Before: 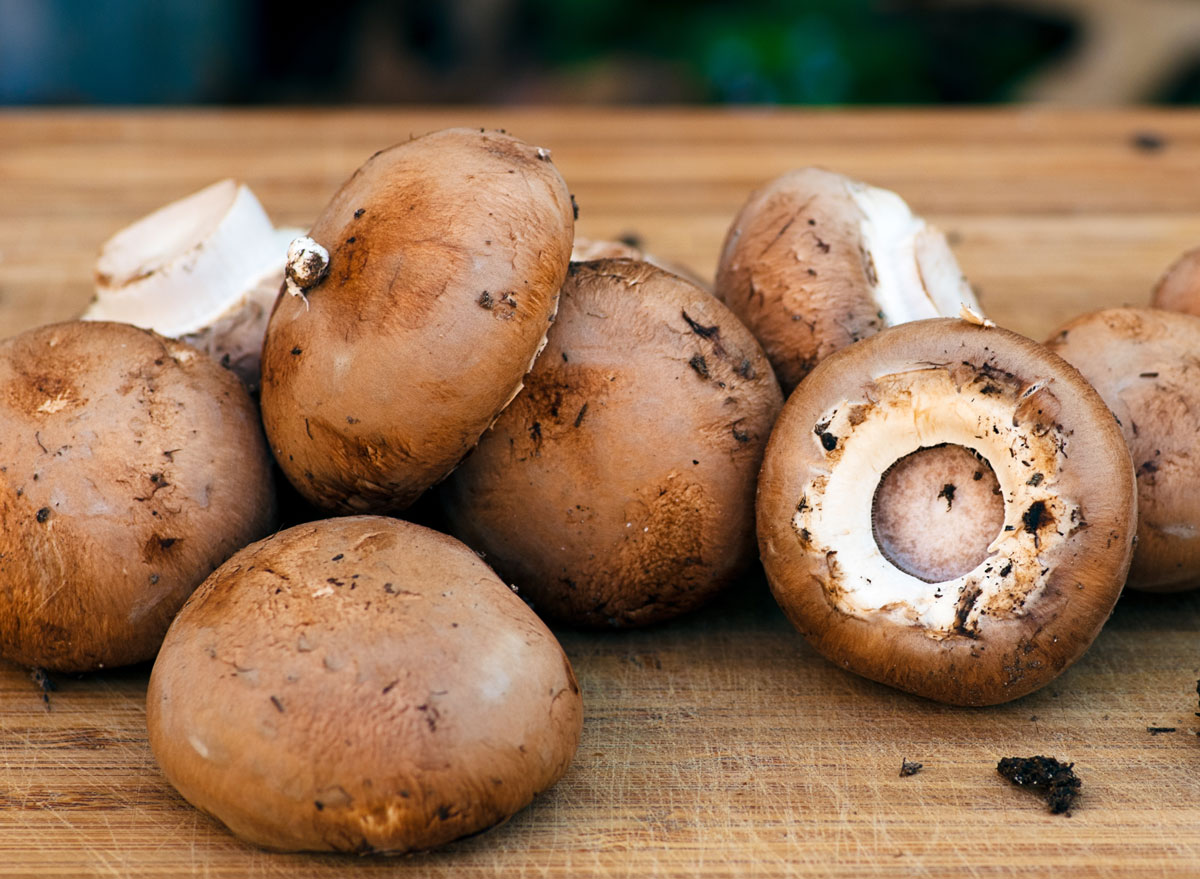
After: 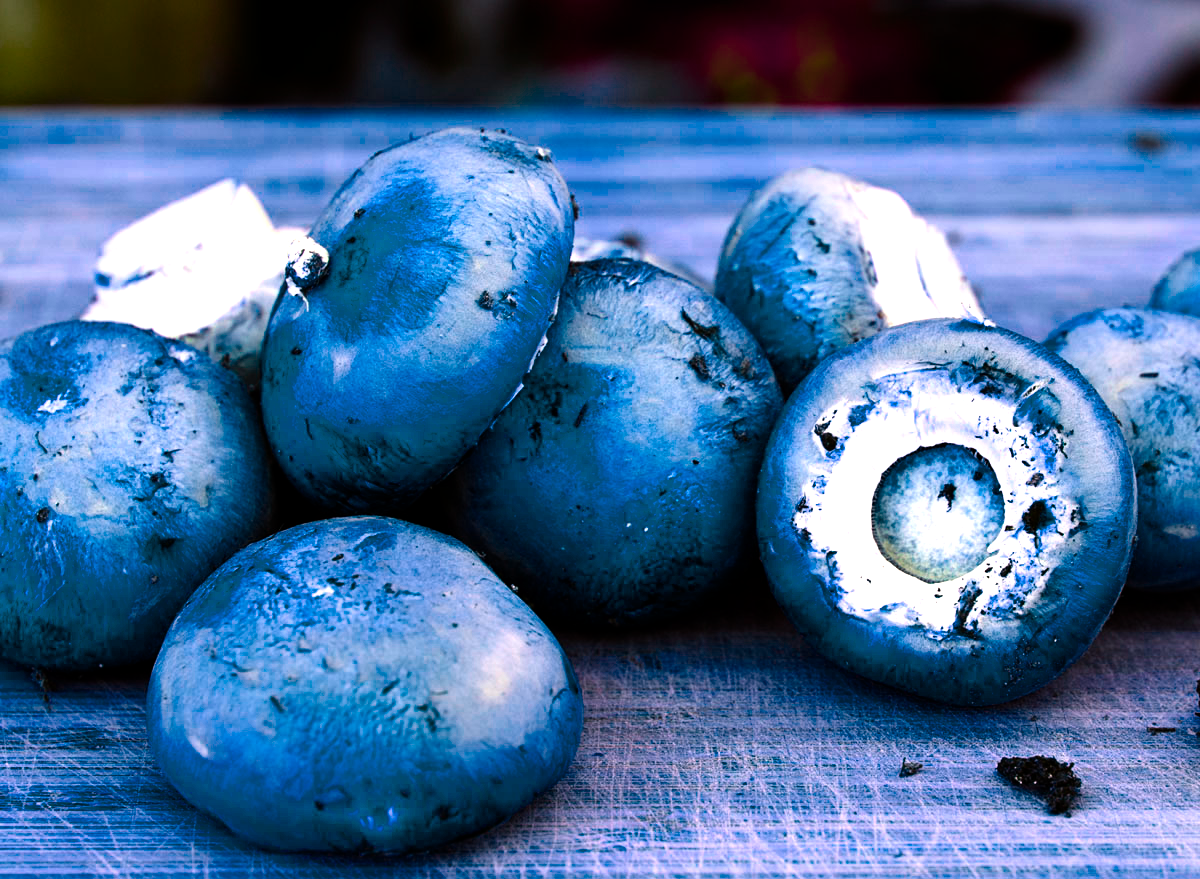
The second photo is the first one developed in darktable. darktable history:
color balance rgb: highlights gain › chroma 2.051%, highlights gain › hue 45.82°, linear chroma grading › global chroma 9.35%, perceptual saturation grading › global saturation 30.852%, hue shift -148.34°, contrast 34.834%, saturation formula JzAzBz (2021)
